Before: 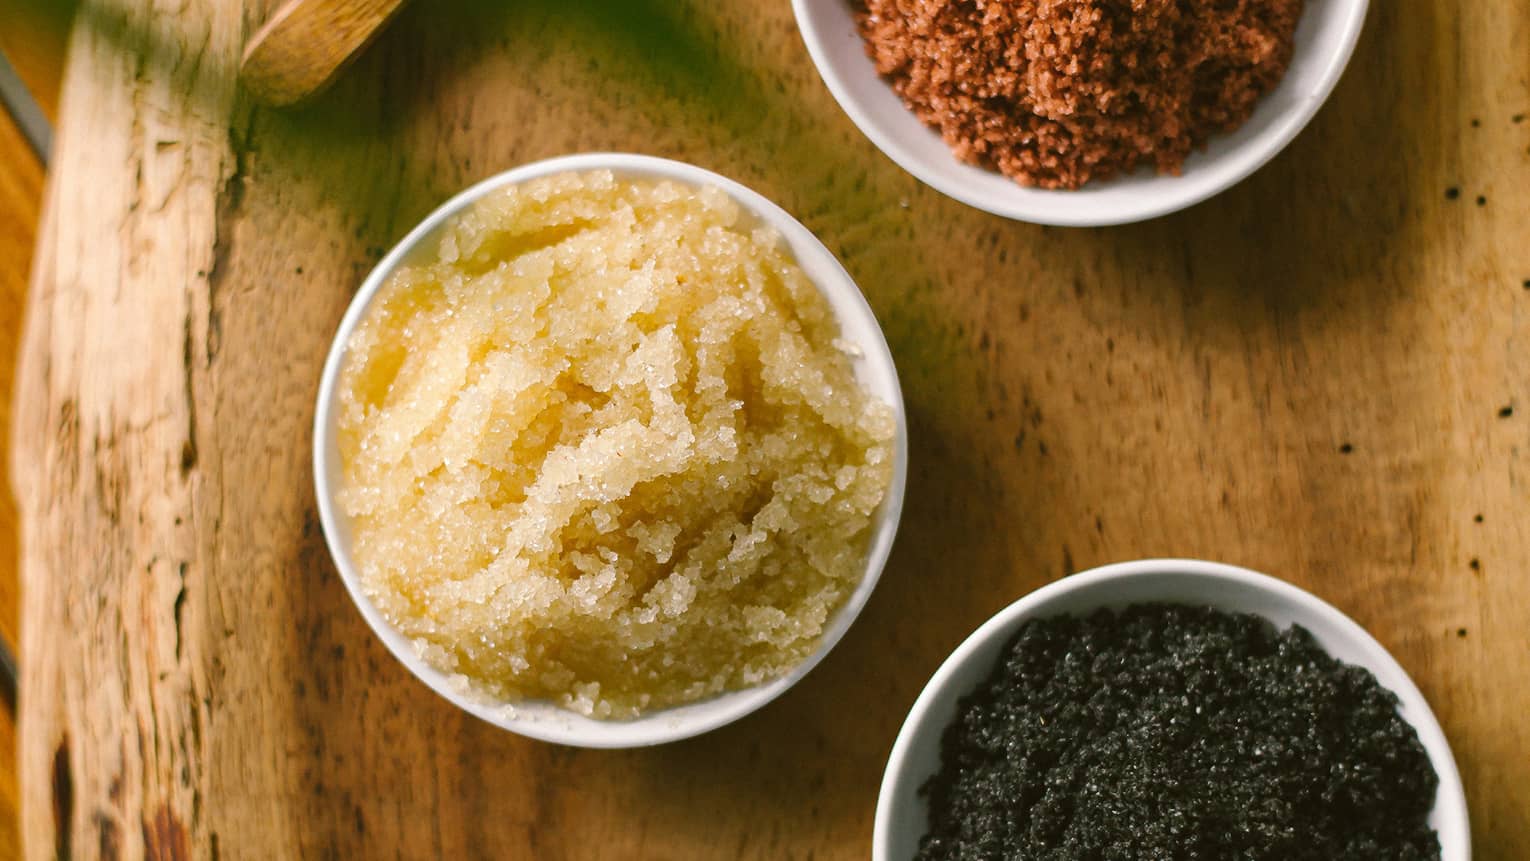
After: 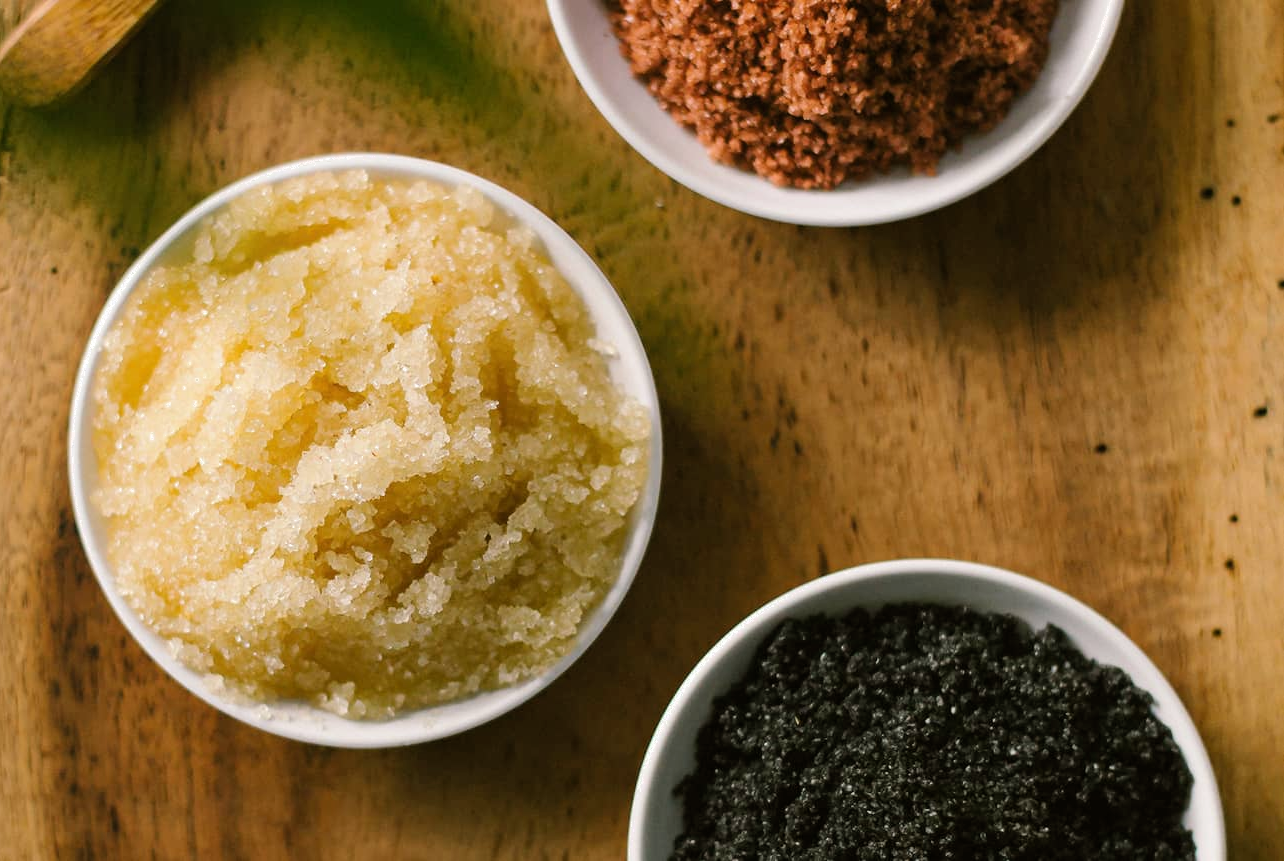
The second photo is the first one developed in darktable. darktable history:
filmic rgb: middle gray luminance 18.4%, black relative exposure -11.52 EV, white relative exposure 2.56 EV, target black luminance 0%, hardness 8.41, latitude 98.31%, contrast 1.081, shadows ↔ highlights balance 0.391%
crop: left 16.066%
